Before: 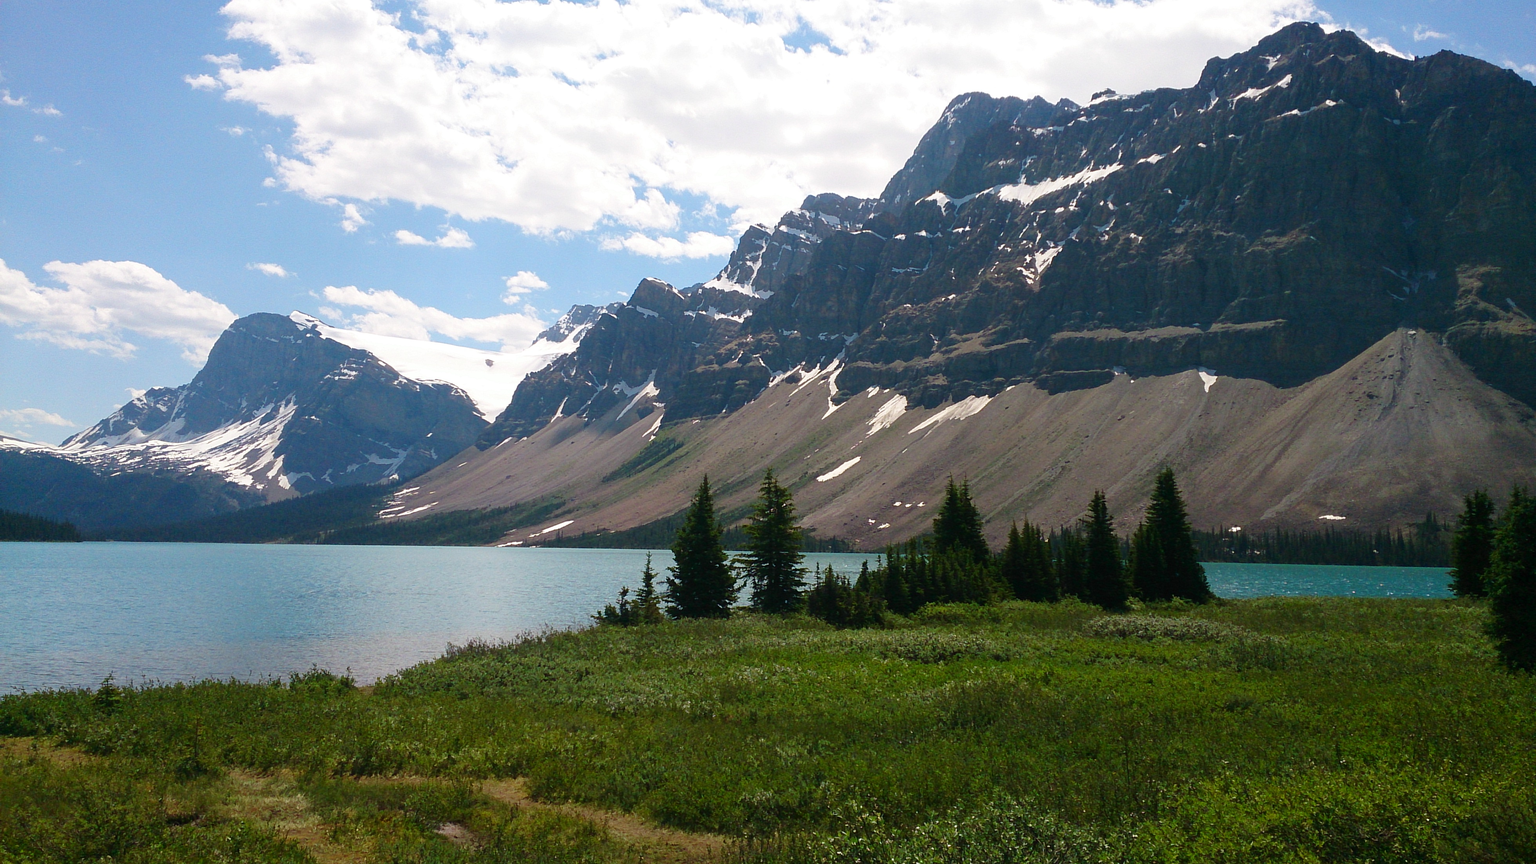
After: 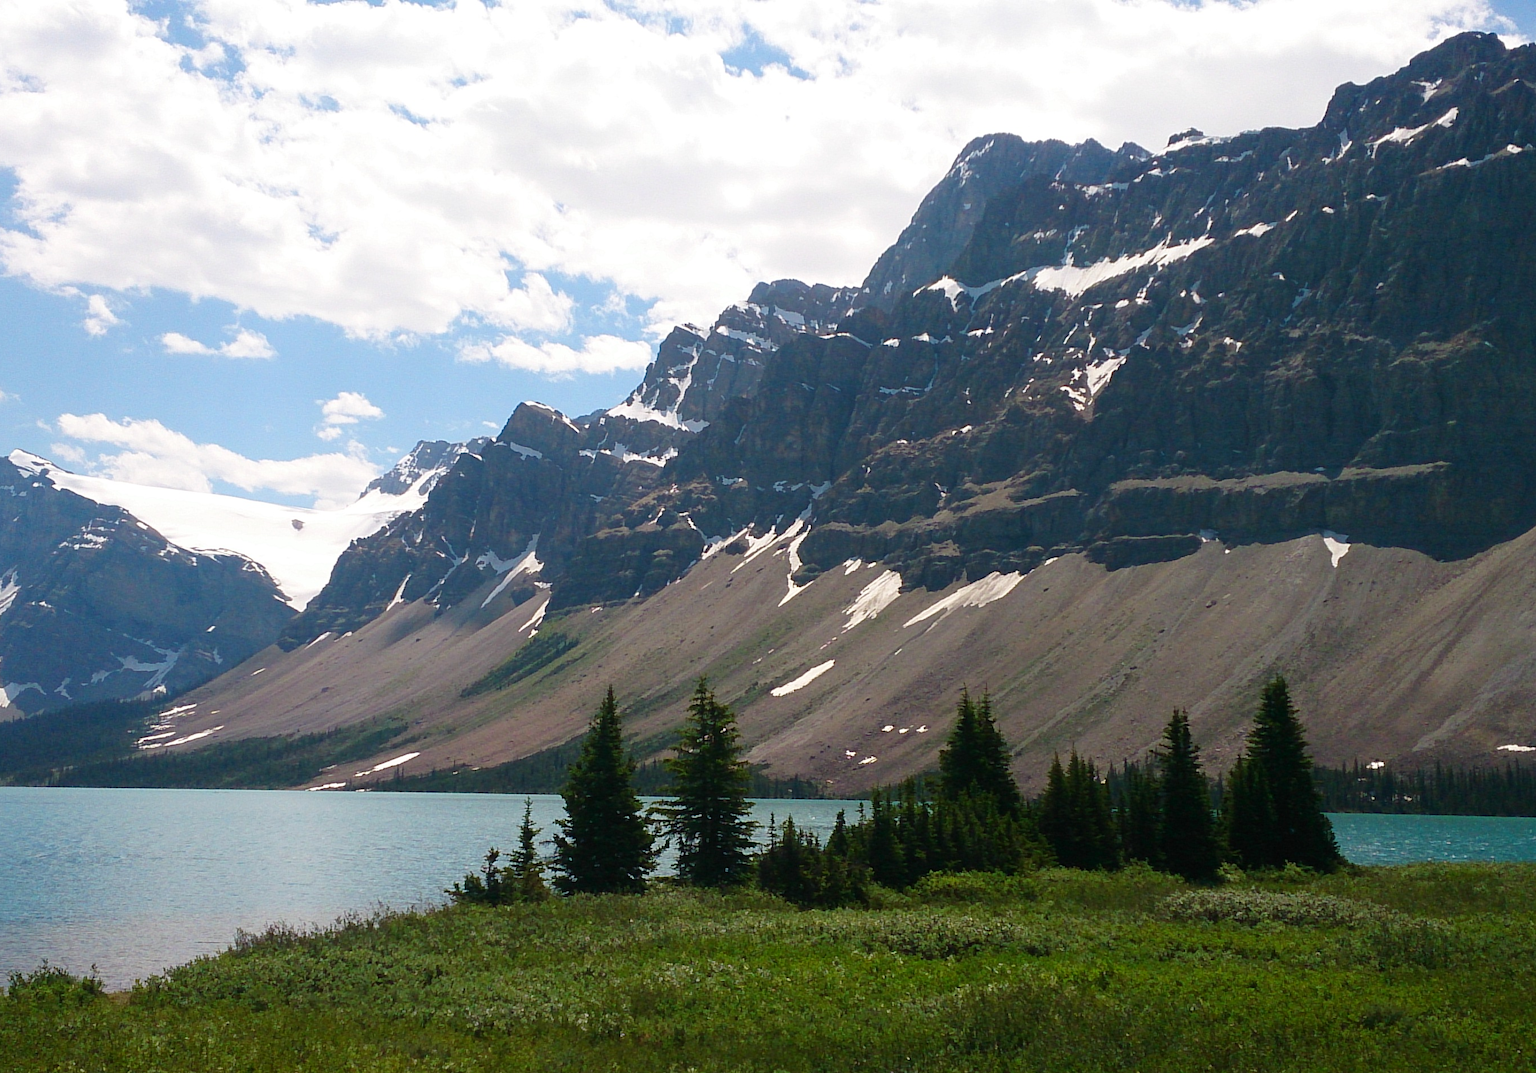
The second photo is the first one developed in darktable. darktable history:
crop: left 18.475%, right 12.365%, bottom 13.984%
